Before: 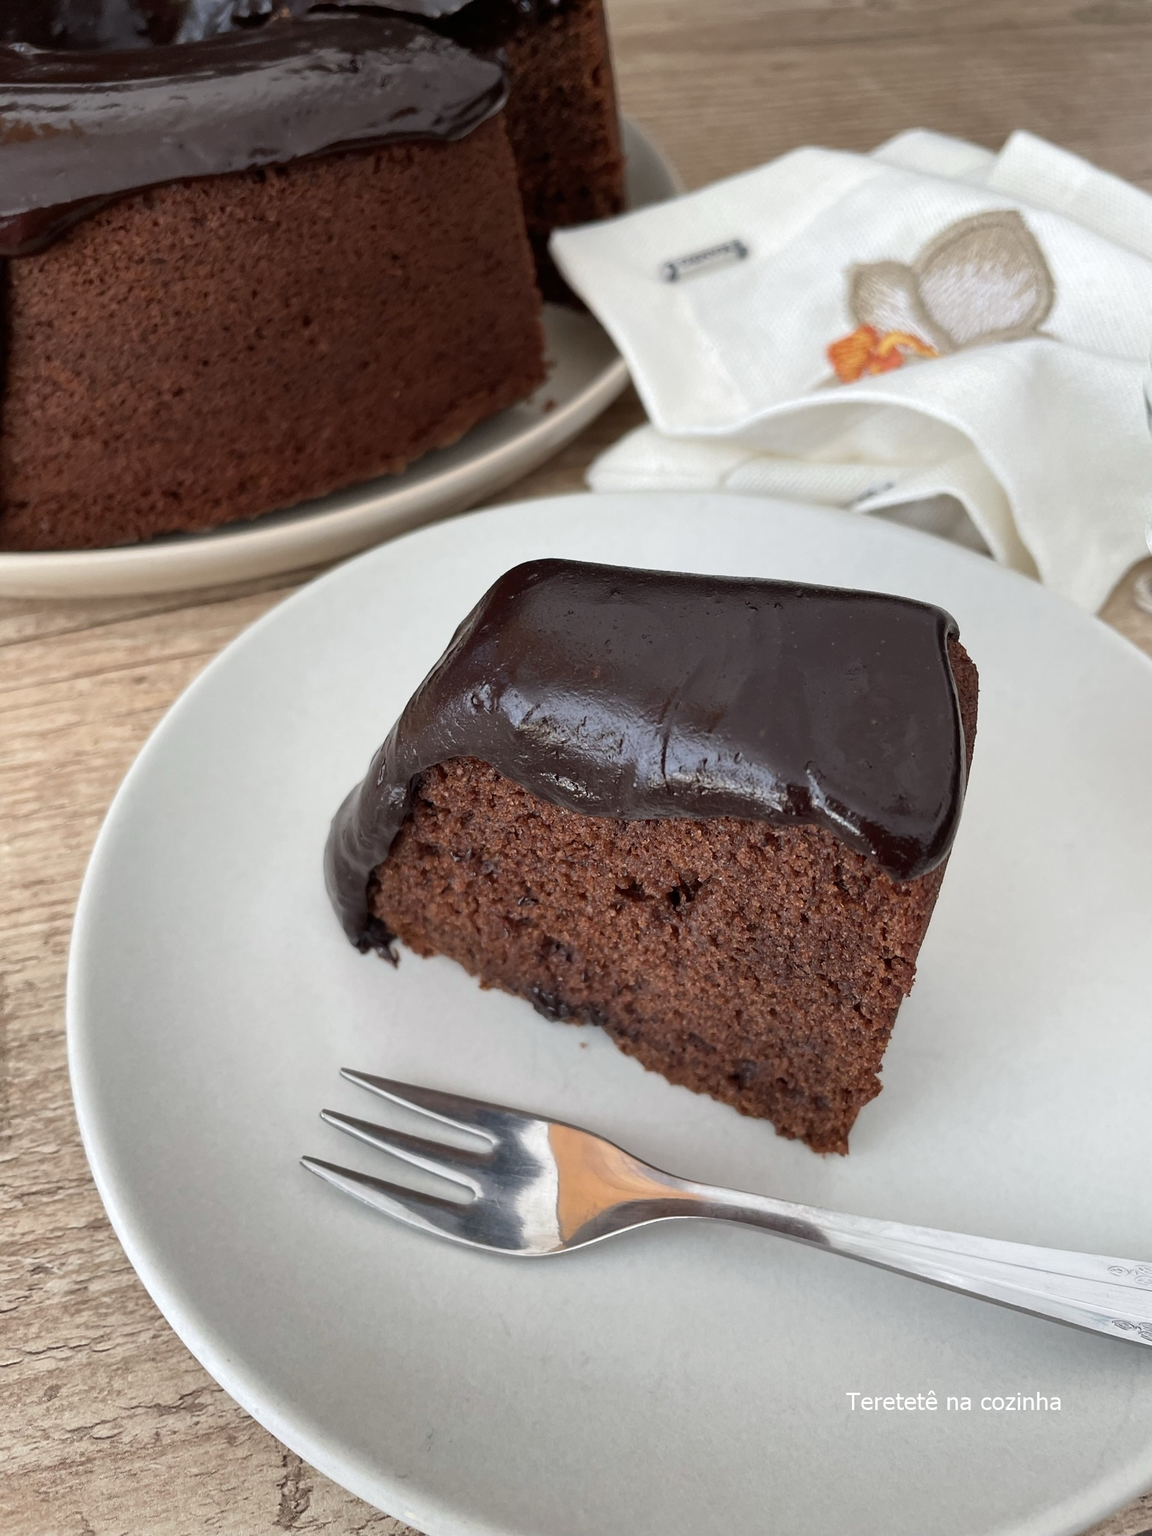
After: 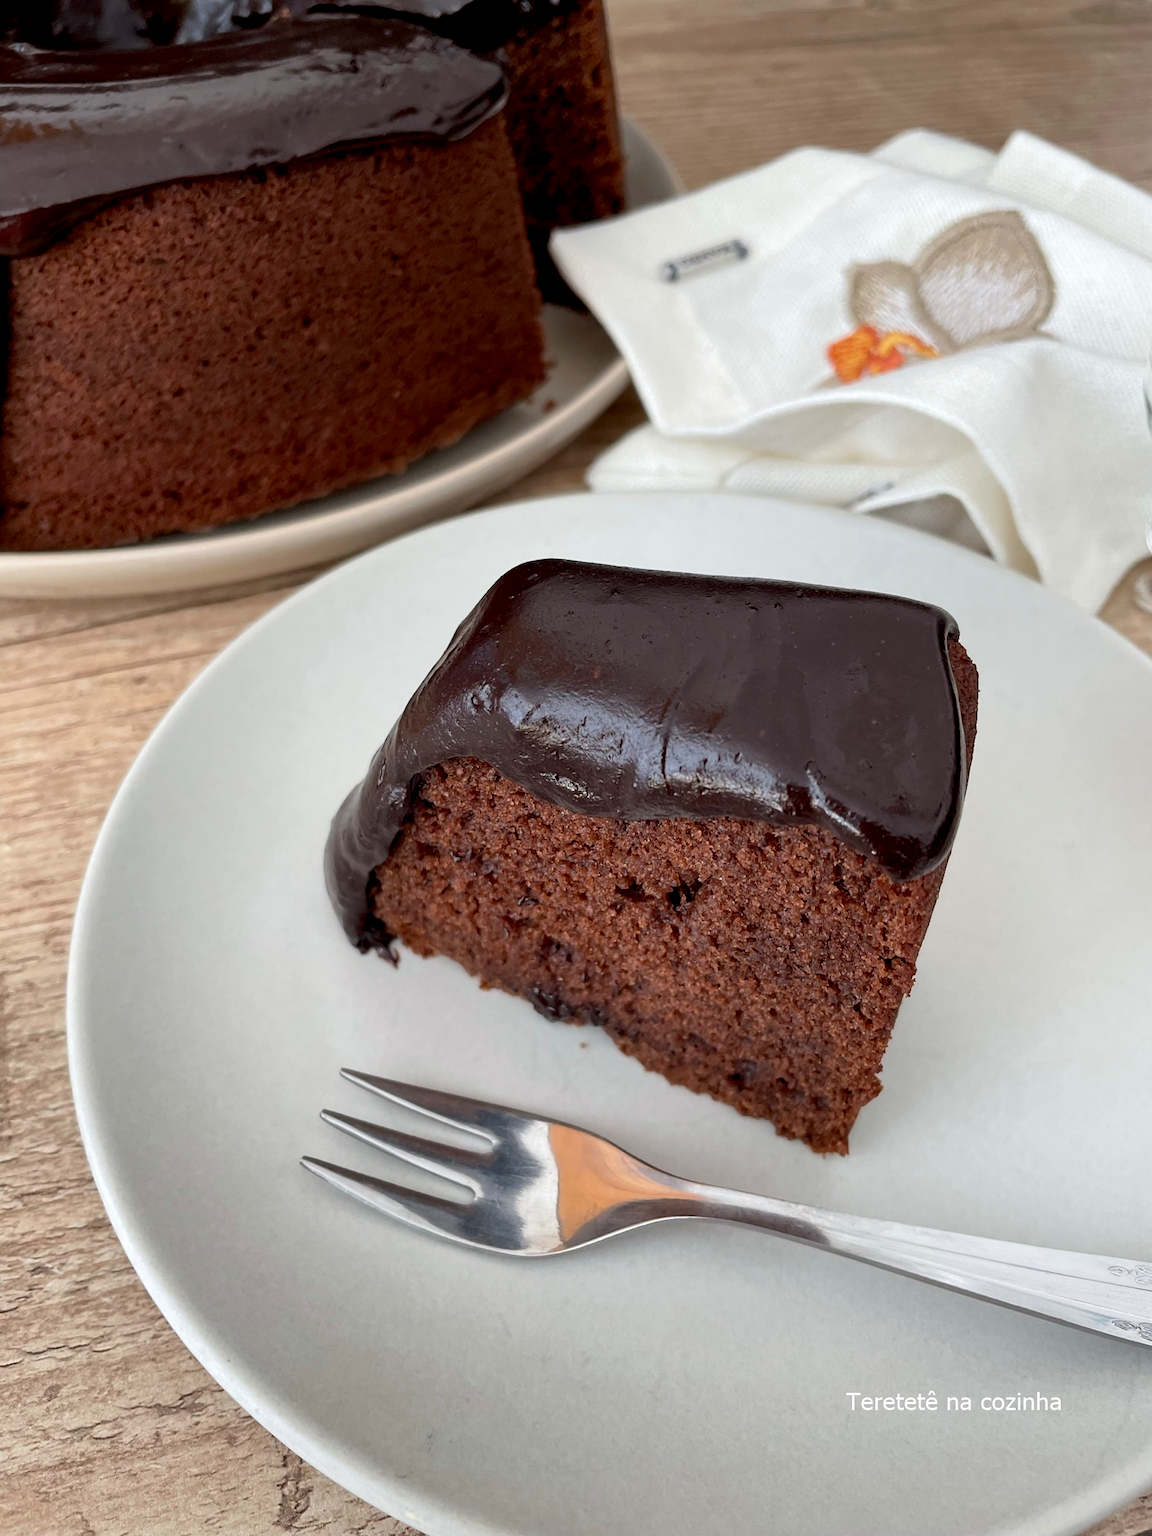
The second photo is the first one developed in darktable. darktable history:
exposure: black level correction 0.007, compensate exposure bias true, compensate highlight preservation false
